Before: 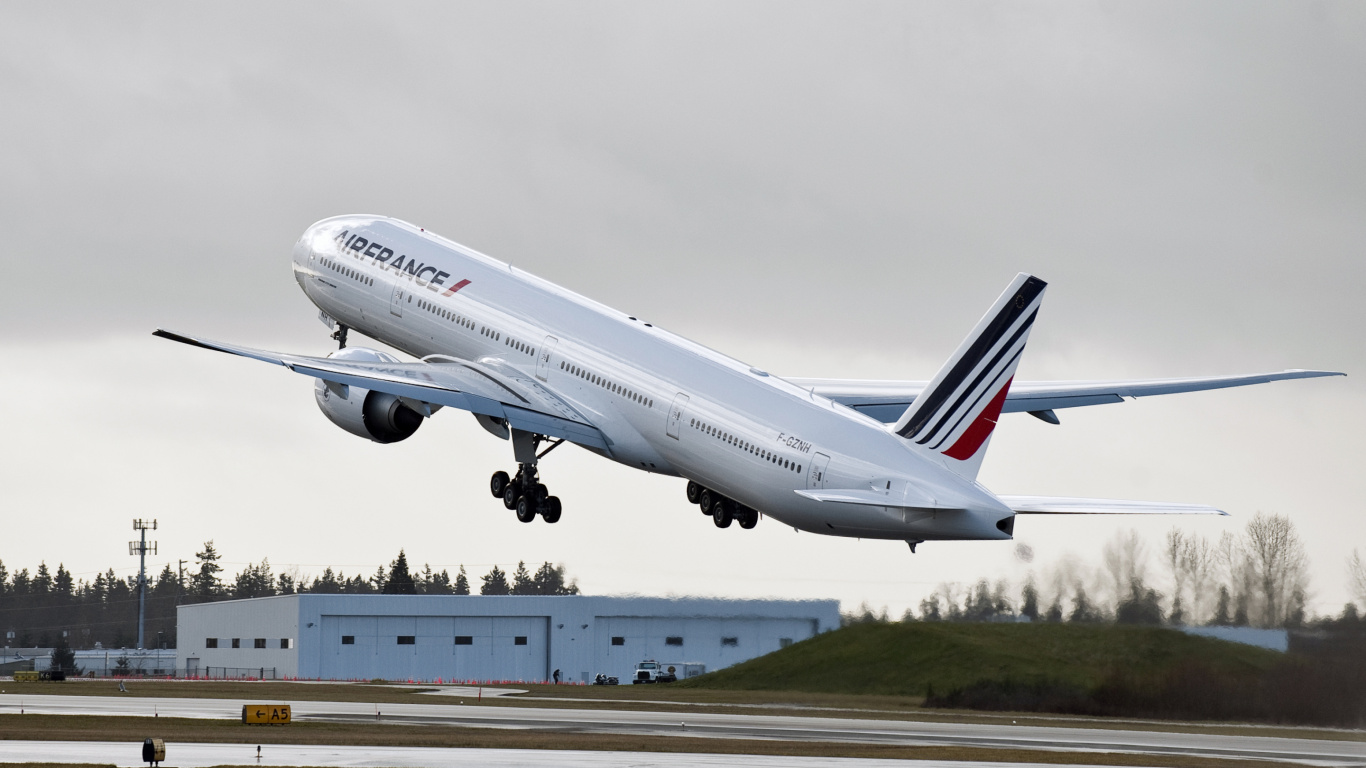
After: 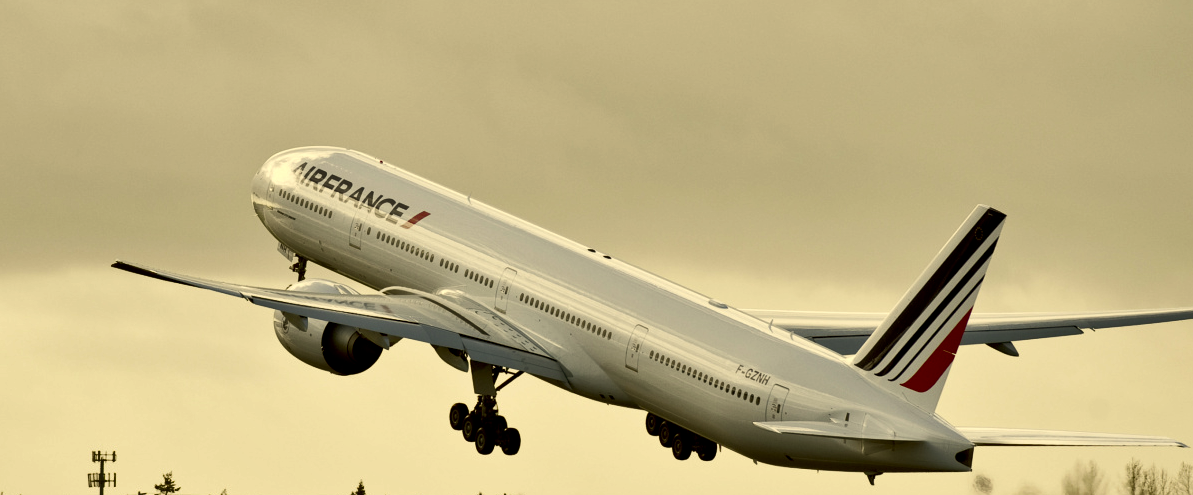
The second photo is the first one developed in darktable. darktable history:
exposure: black level correction 0.009, compensate highlight preservation false
shadows and highlights: soften with gaussian
crop: left 3.015%, top 8.969%, right 9.647%, bottom 26.457%
color correction: highlights a* 0.162, highlights b* 29.53, shadows a* -0.162, shadows b* 21.09
